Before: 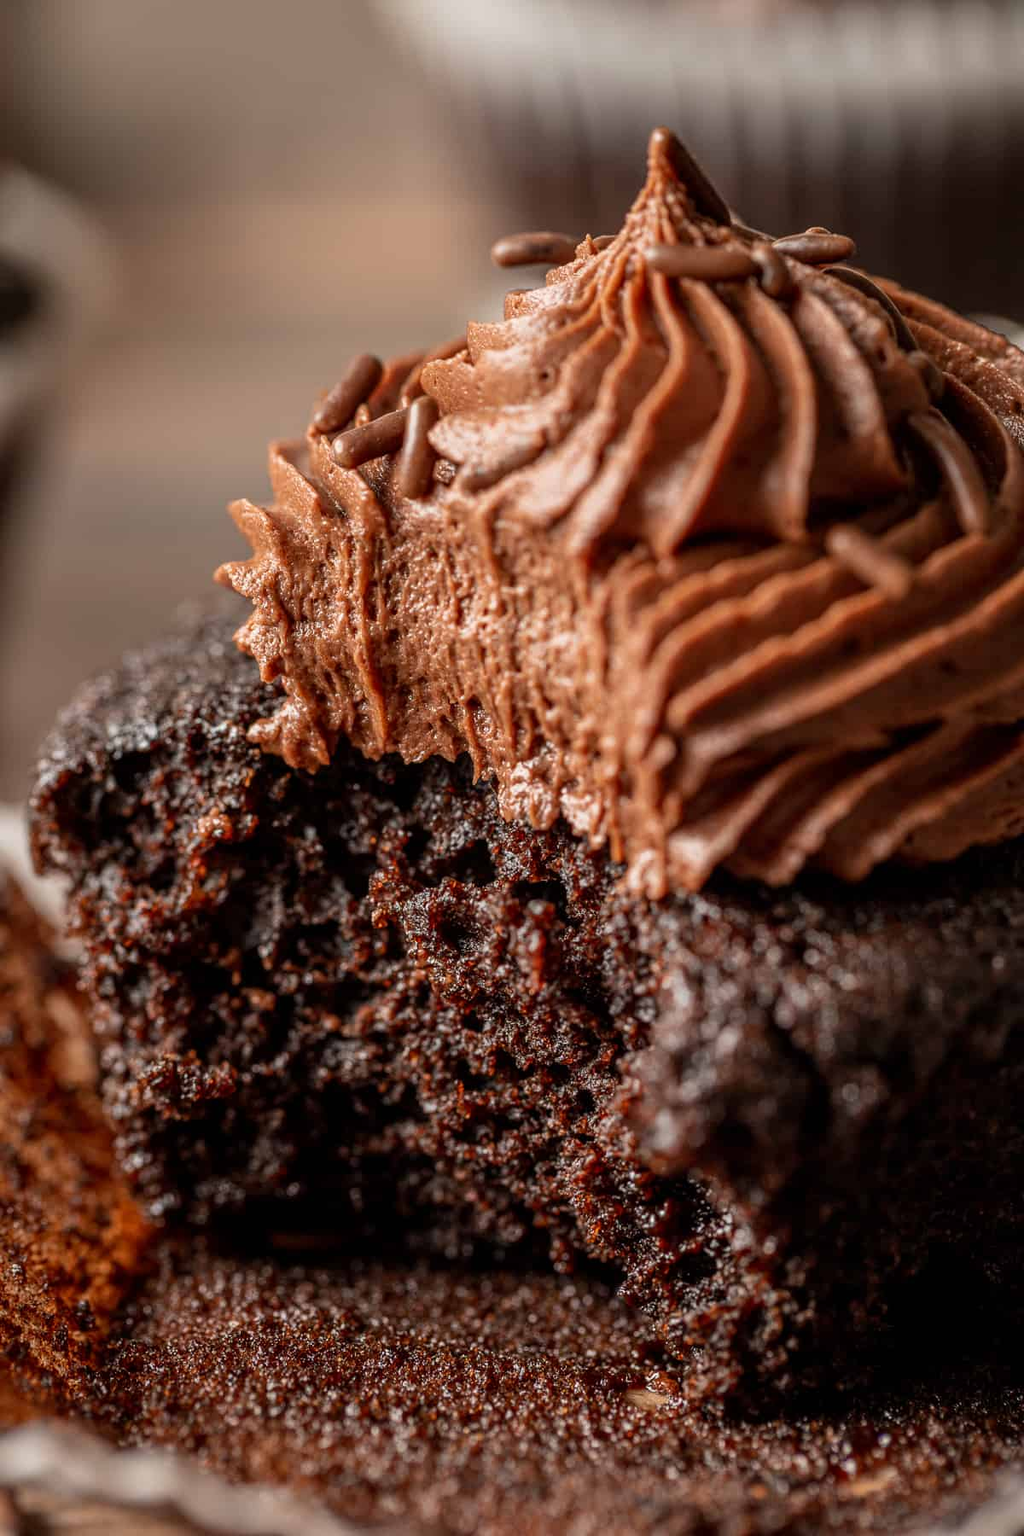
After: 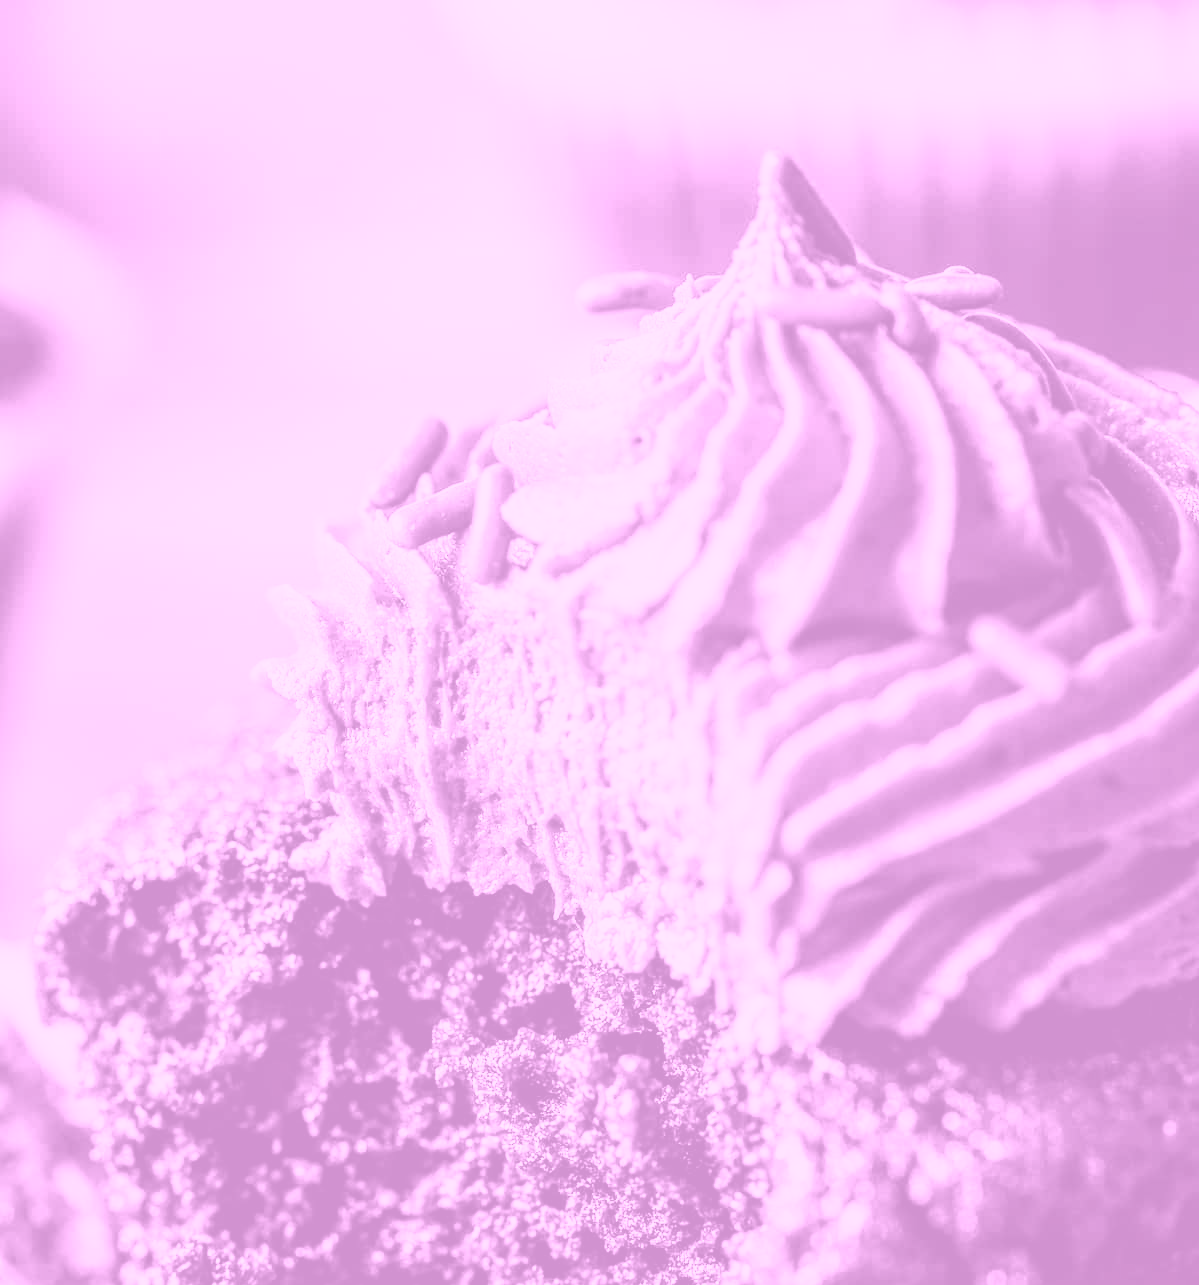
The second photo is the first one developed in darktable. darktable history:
crop: bottom 28.576%
tone curve: curves: ch0 [(0, 0) (0.003, 0.003) (0.011, 0.013) (0.025, 0.029) (0.044, 0.052) (0.069, 0.082) (0.1, 0.118) (0.136, 0.161) (0.177, 0.21) (0.224, 0.27) (0.277, 0.38) (0.335, 0.49) (0.399, 0.594) (0.468, 0.692) (0.543, 0.794) (0.623, 0.857) (0.709, 0.919) (0.801, 0.955) (0.898, 0.978) (1, 1)], preserve colors none
colorize: hue 331.2°, saturation 75%, source mix 30.28%, lightness 70.52%, version 1
exposure: black level correction 0.001, exposure 0.5 EV, compensate exposure bias true, compensate highlight preservation false
